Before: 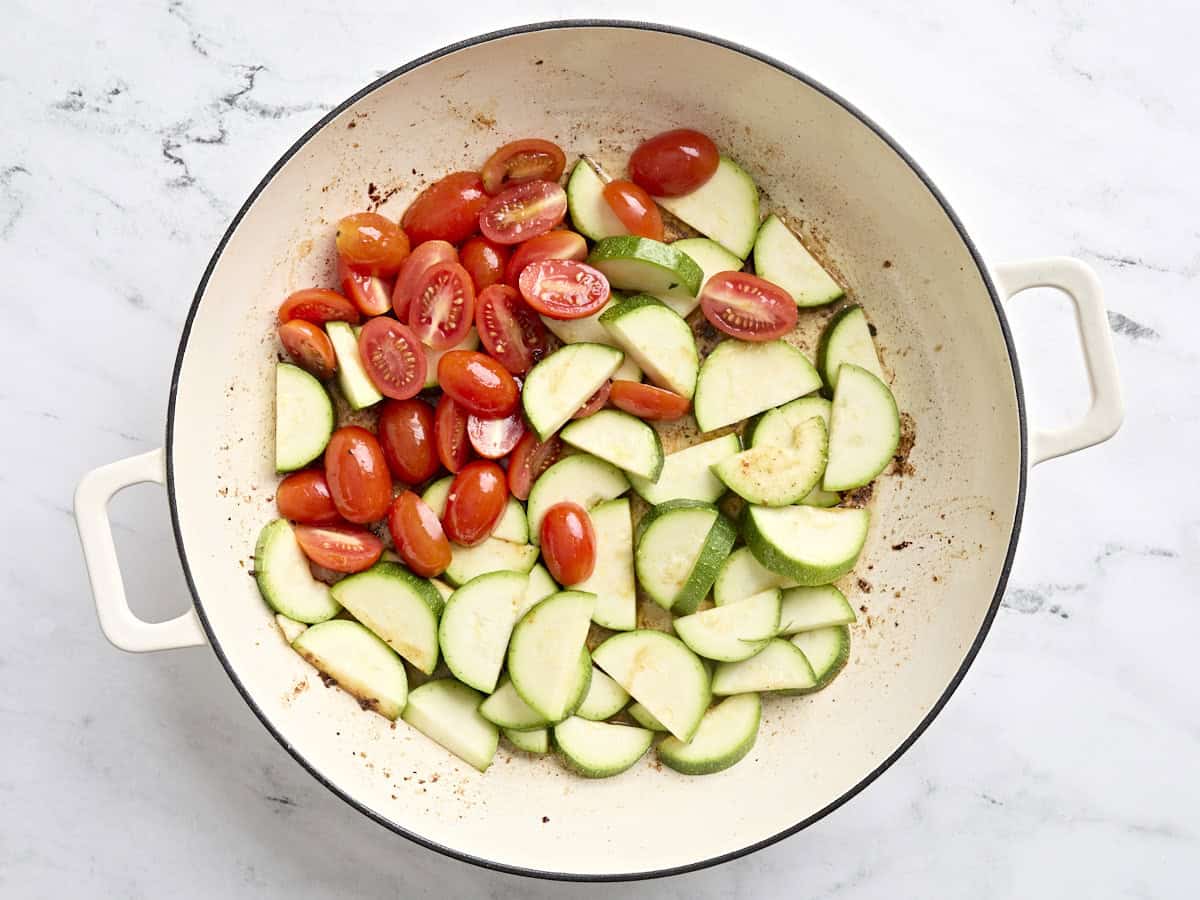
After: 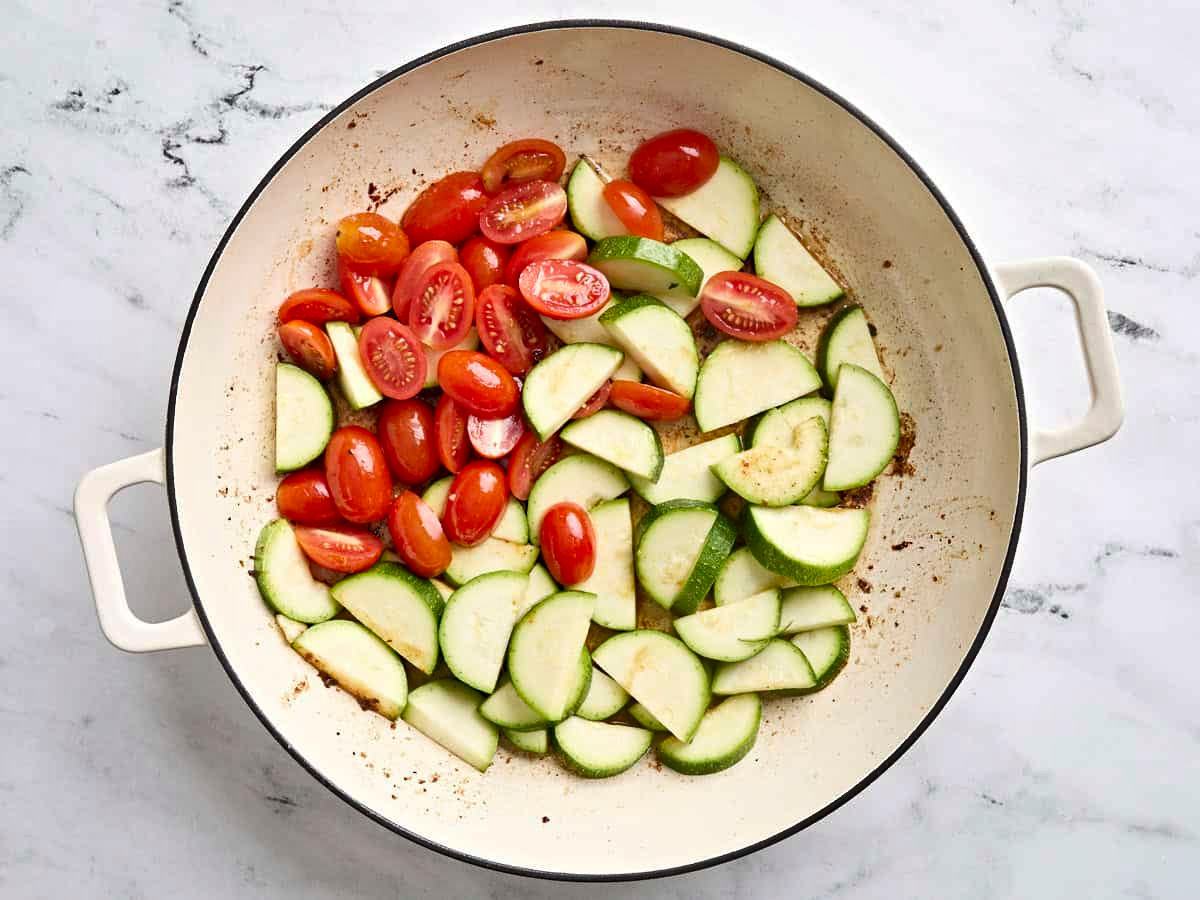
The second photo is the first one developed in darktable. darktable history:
shadows and highlights: shadows 59.16, highlights color adjustment 49.4%, soften with gaussian
